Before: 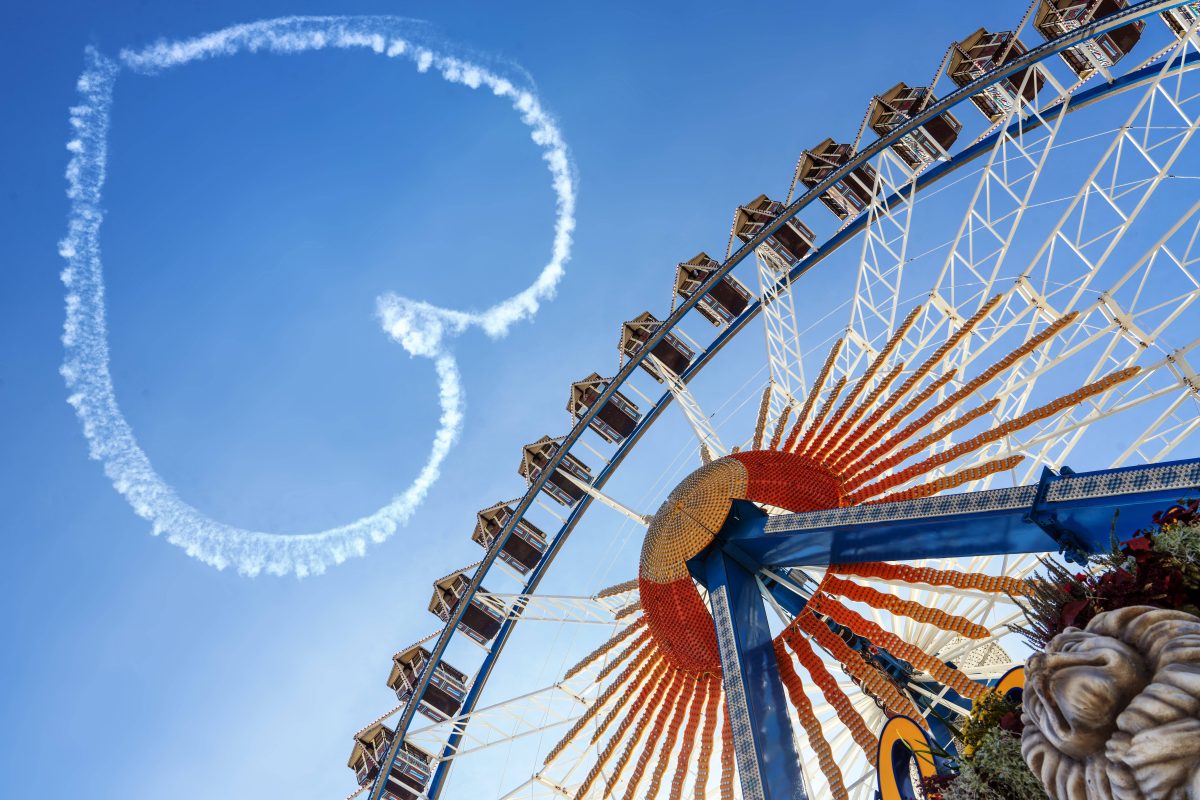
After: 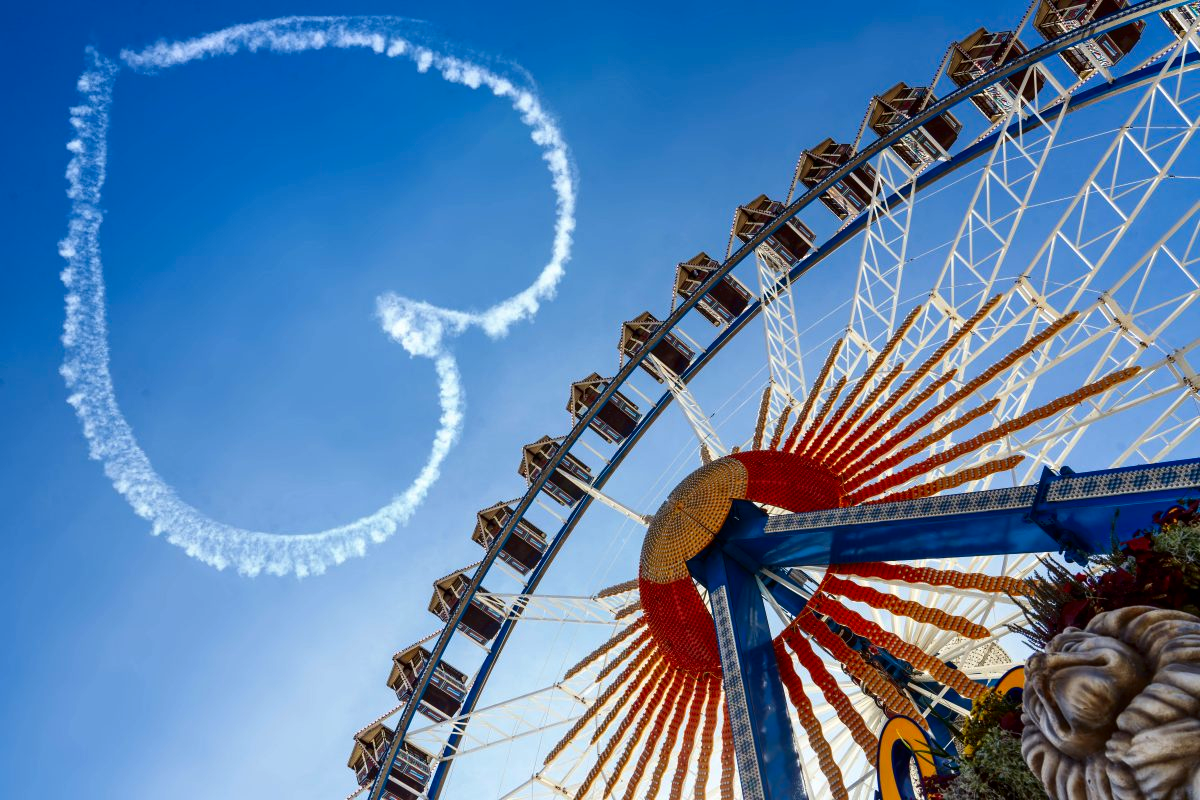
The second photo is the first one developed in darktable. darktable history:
contrast brightness saturation: contrast 0.07, brightness -0.15, saturation 0.119
